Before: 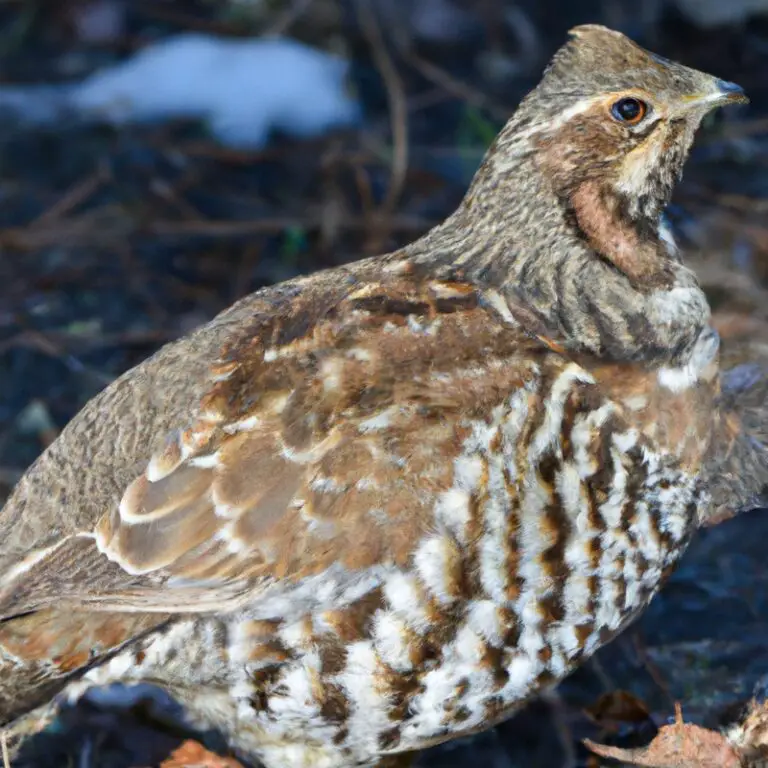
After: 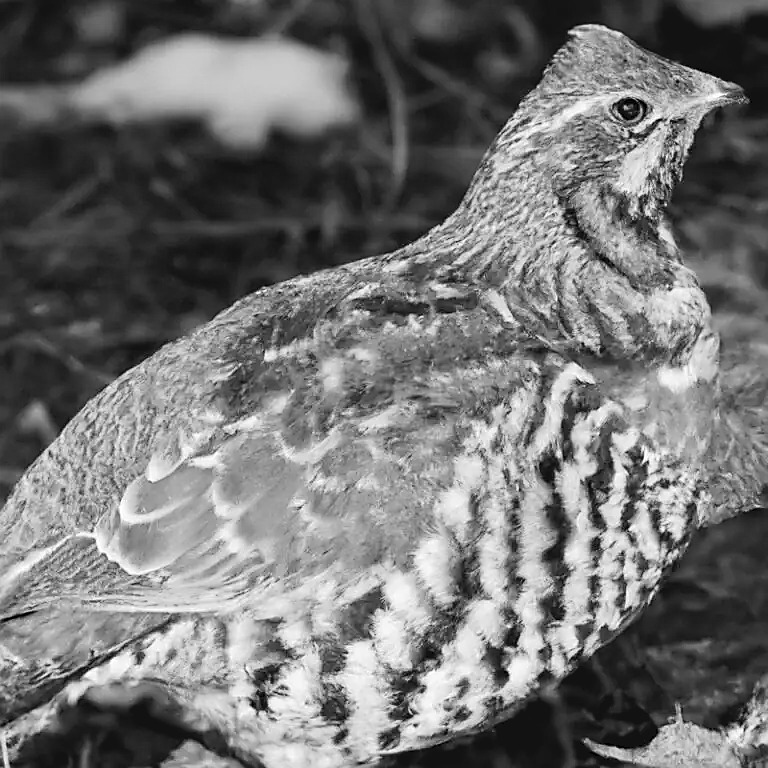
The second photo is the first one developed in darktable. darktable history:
sharpen: radius 1.395, amount 1.246, threshold 0.781
tone curve: curves: ch0 [(0, 0) (0.003, 0.059) (0.011, 0.059) (0.025, 0.057) (0.044, 0.055) (0.069, 0.057) (0.1, 0.083) (0.136, 0.128) (0.177, 0.185) (0.224, 0.242) (0.277, 0.308) (0.335, 0.383) (0.399, 0.468) (0.468, 0.547) (0.543, 0.632) (0.623, 0.71) (0.709, 0.801) (0.801, 0.859) (0.898, 0.922) (1, 1)], preserve colors none
color calibration: output gray [0.267, 0.423, 0.261, 0], illuminant as shot in camera, x 0.358, y 0.373, temperature 4628.91 K, clip negative RGB from gamut false
